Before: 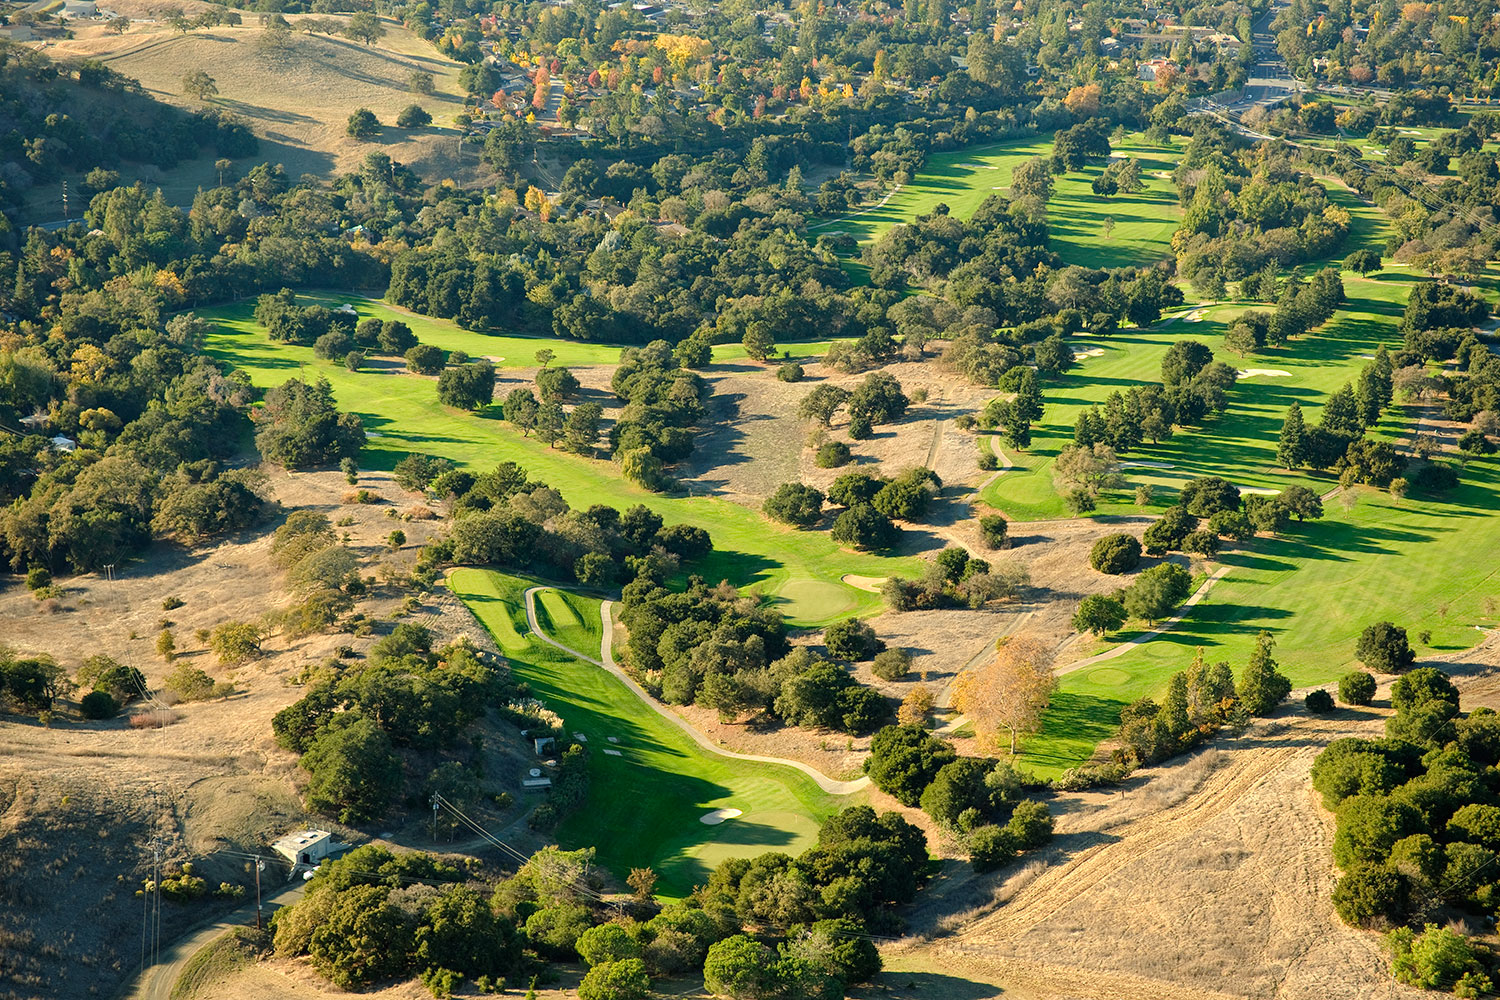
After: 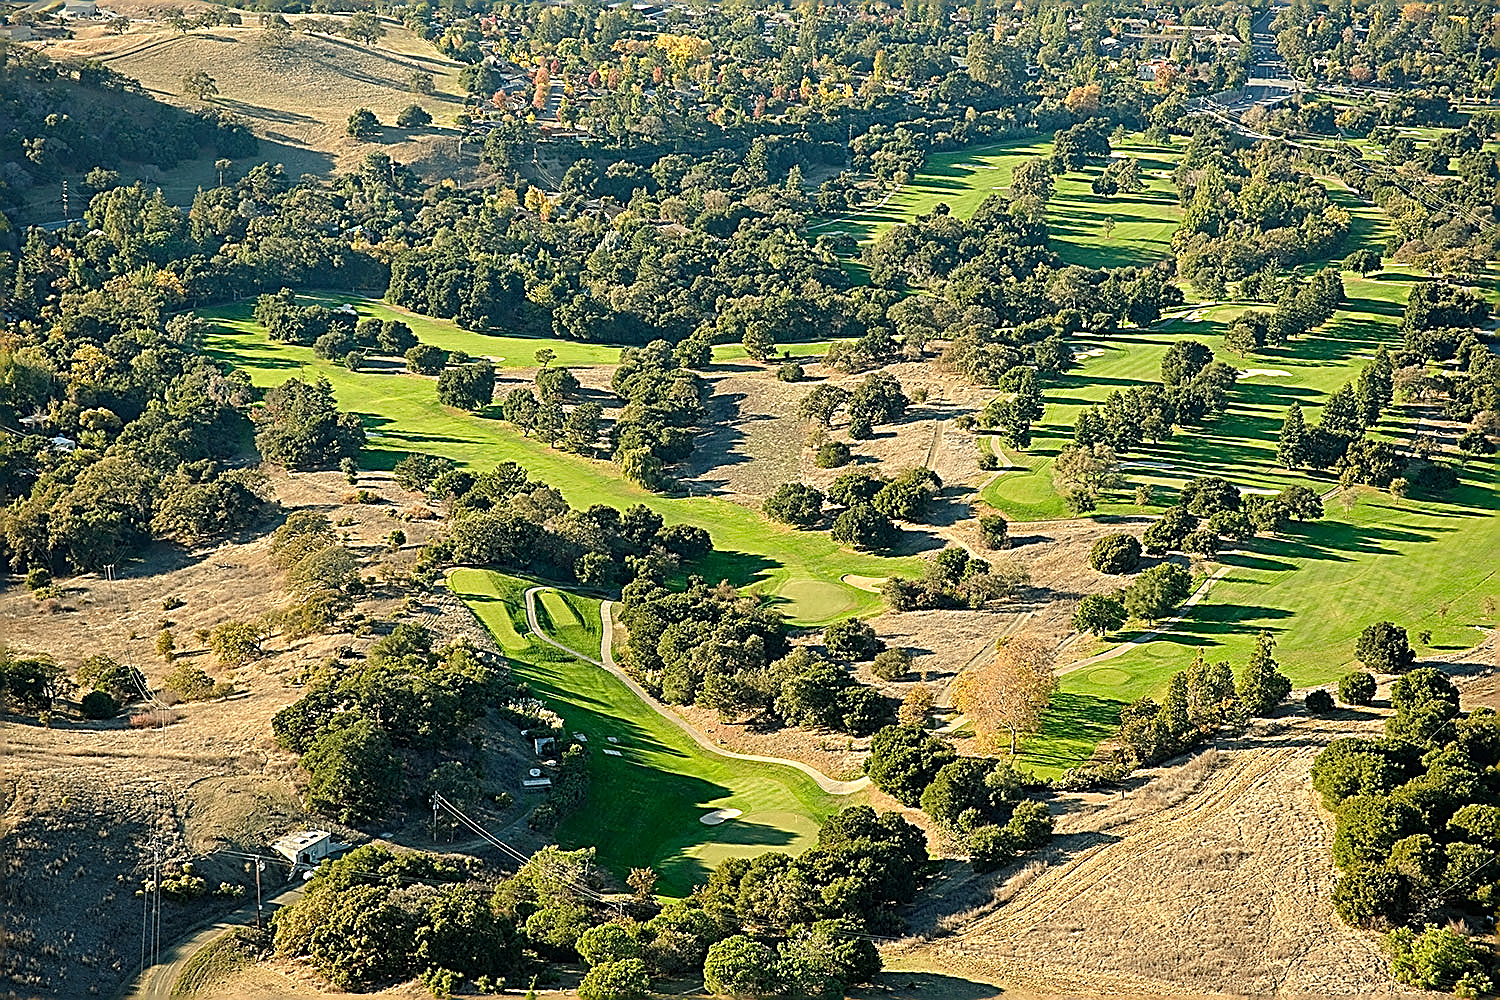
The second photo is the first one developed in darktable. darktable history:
sharpen: amount 1.99
